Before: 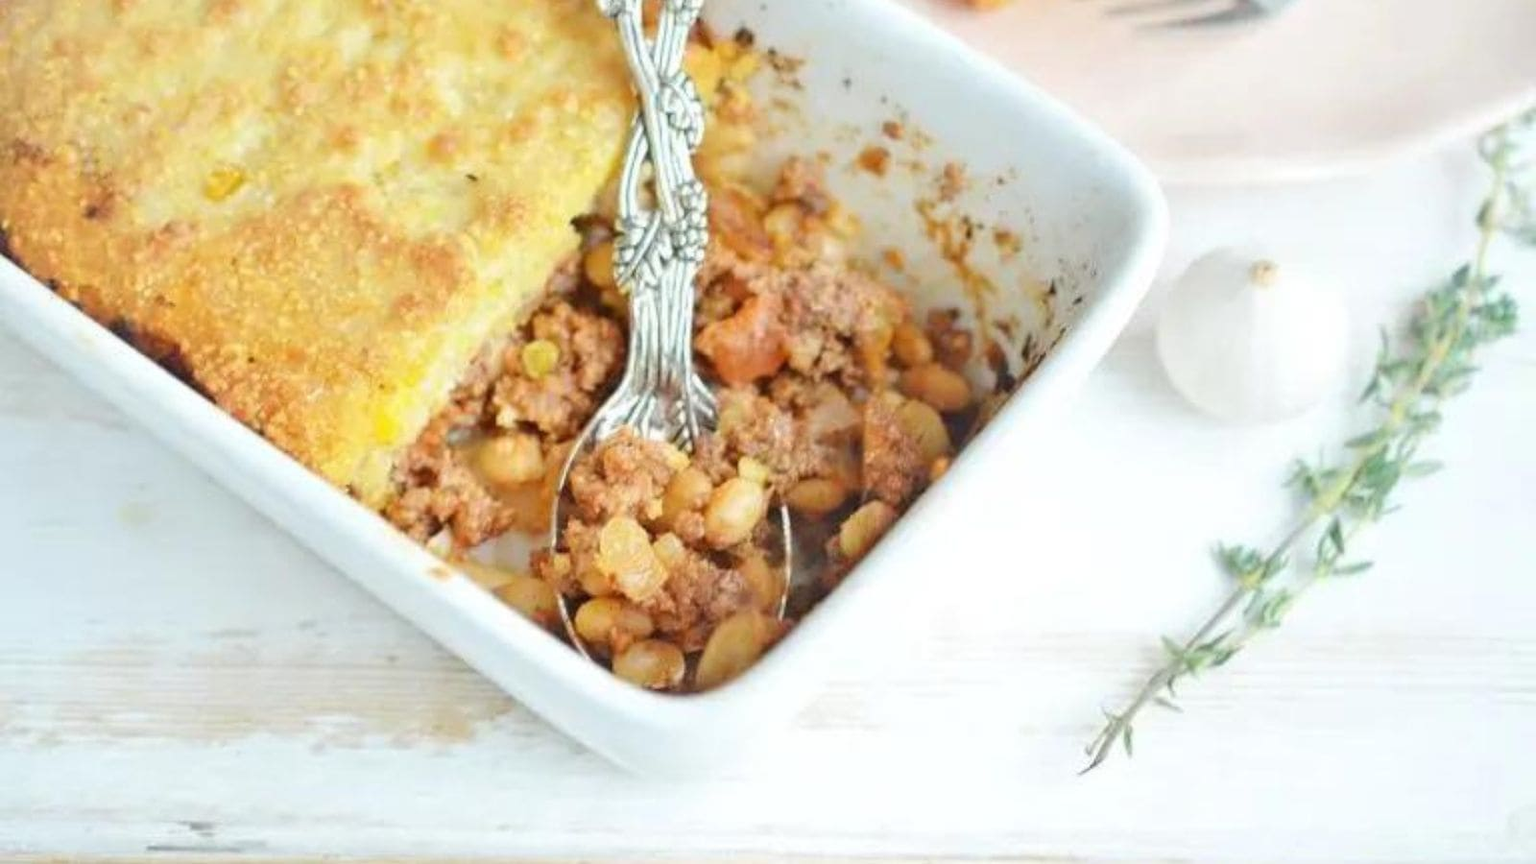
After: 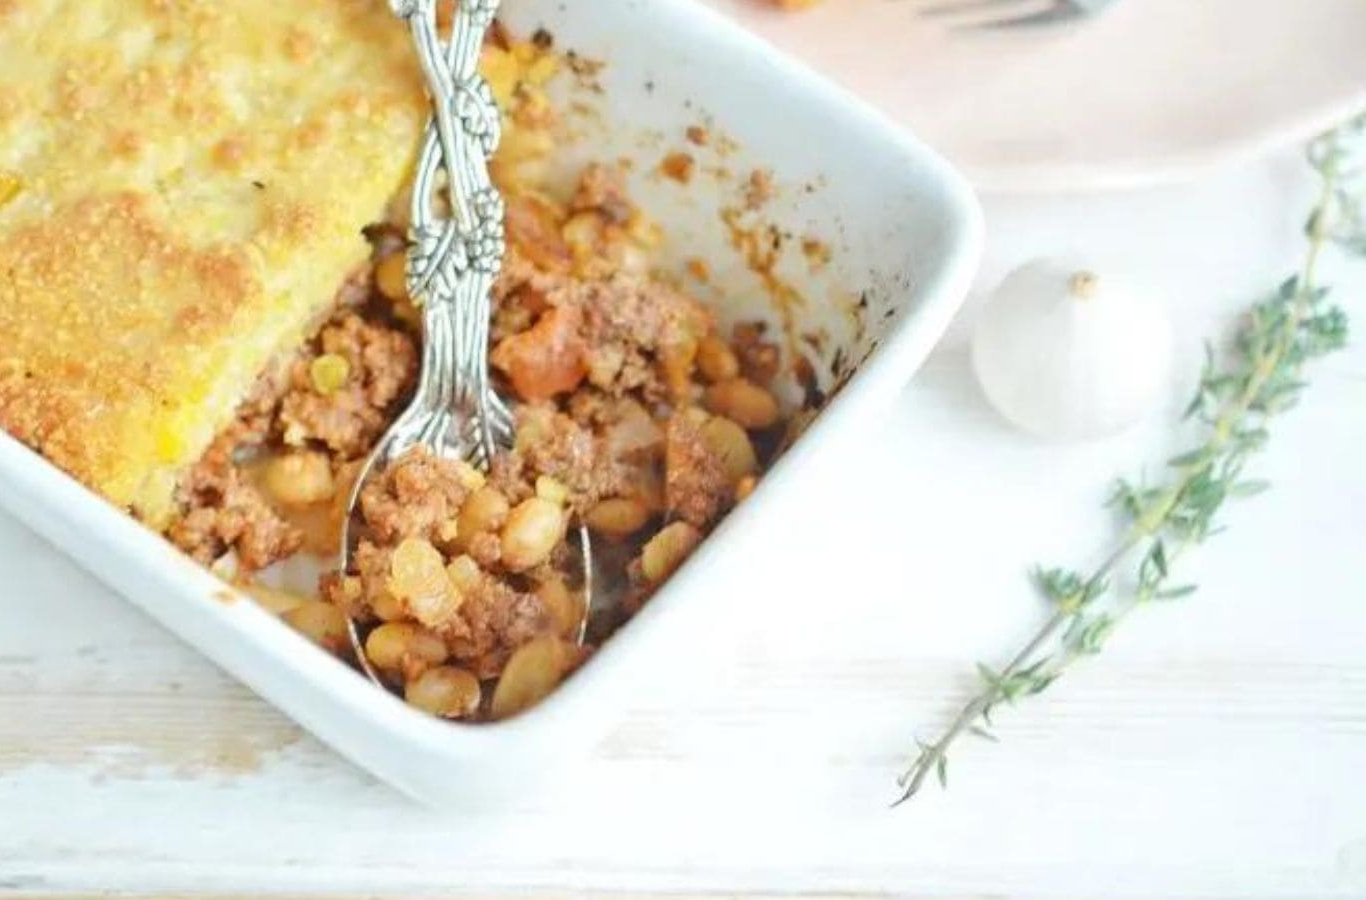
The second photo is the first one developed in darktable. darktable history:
fill light: on, module defaults
crop and rotate: left 14.584%
